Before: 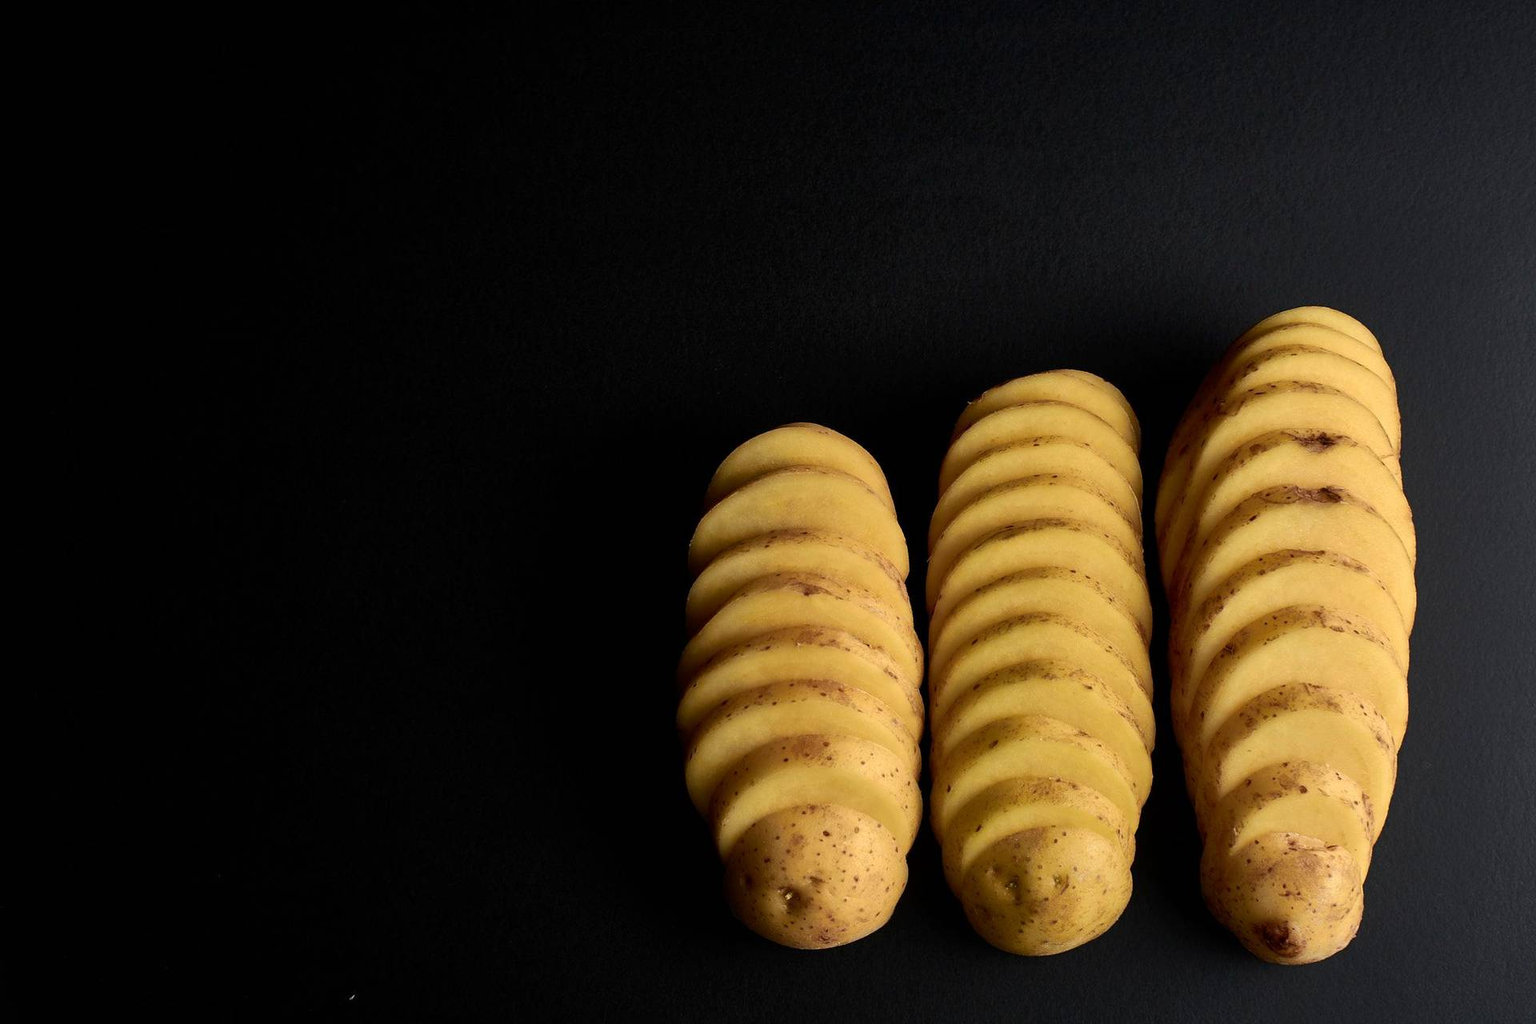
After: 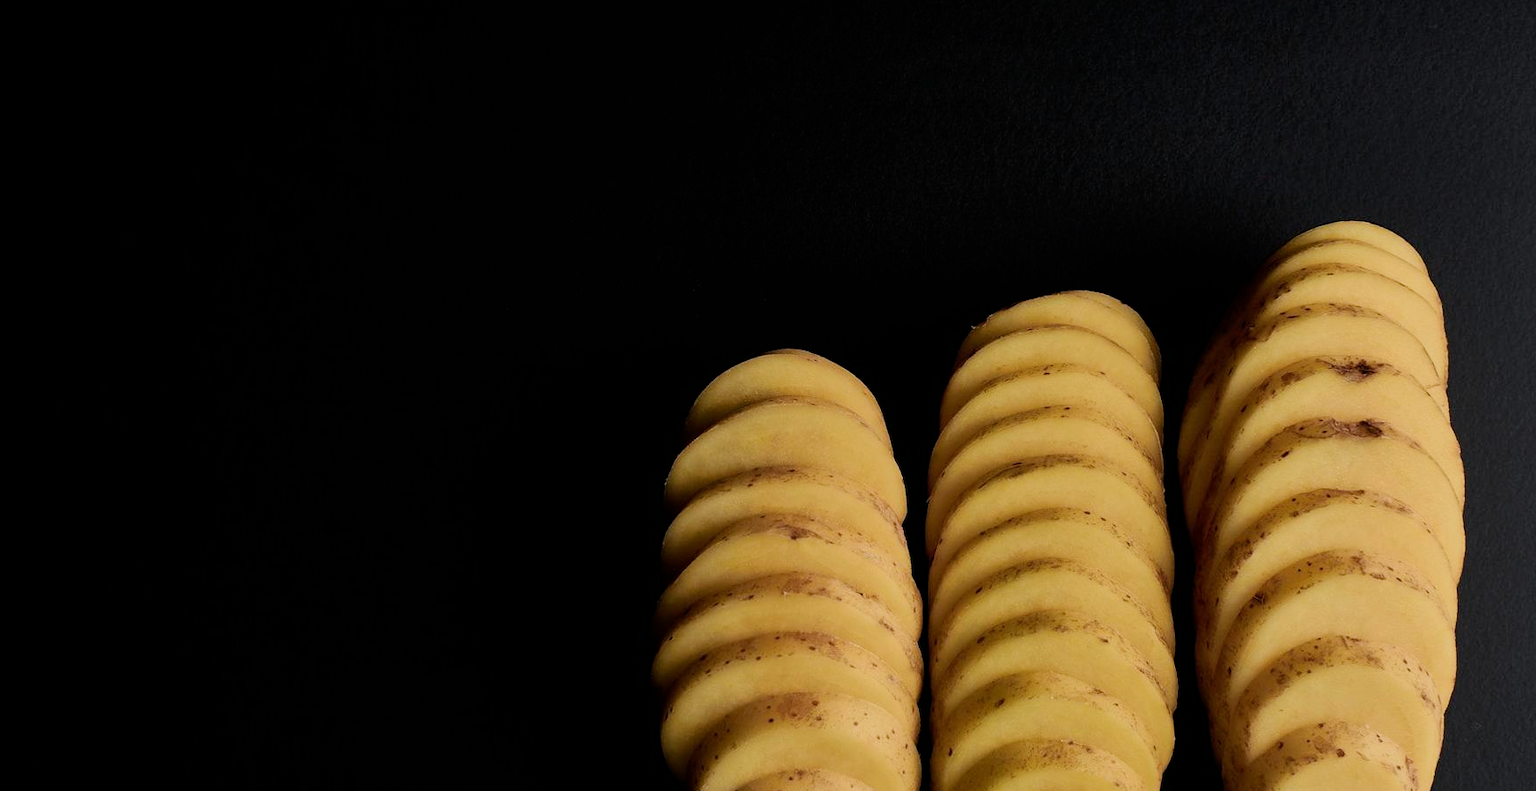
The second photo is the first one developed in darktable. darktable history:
crop: left 5.596%, top 10.314%, right 3.534%, bottom 19.395%
filmic rgb: hardness 4.17
